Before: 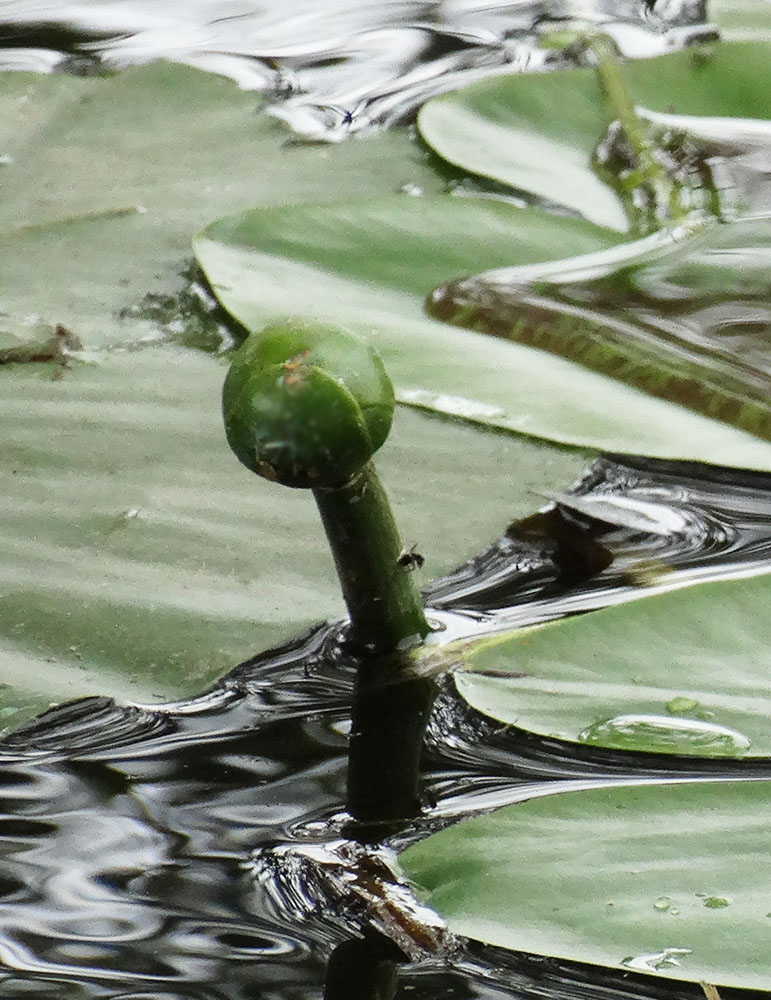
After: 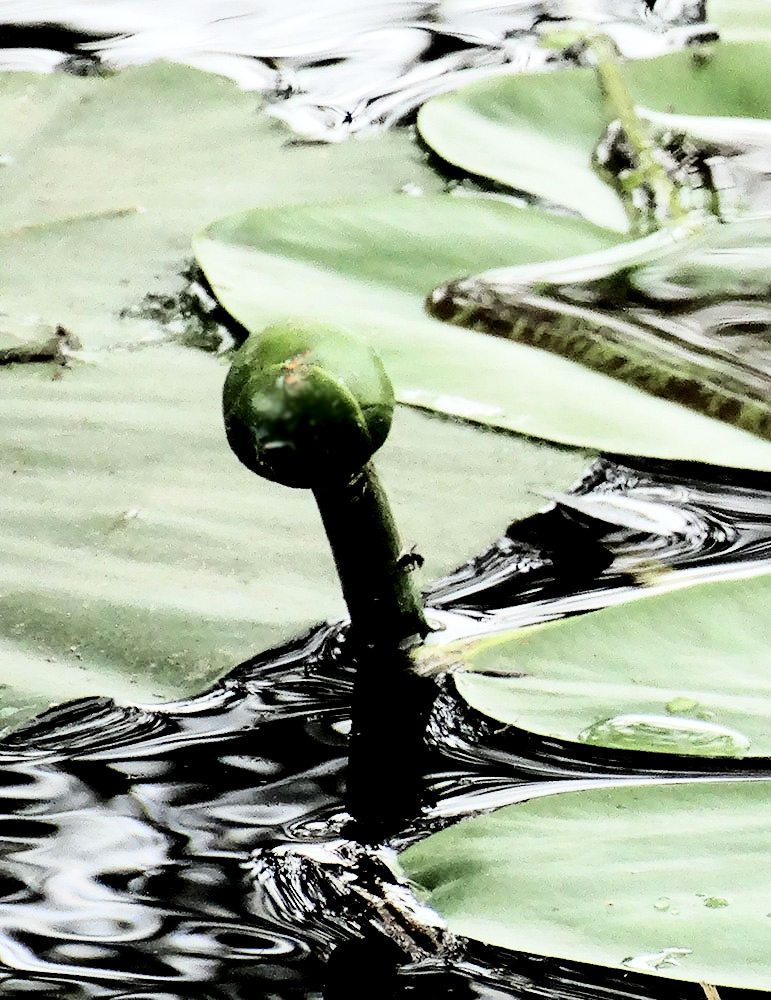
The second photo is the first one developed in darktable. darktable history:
rgb levels: levels [[0.034, 0.472, 0.904], [0, 0.5, 1], [0, 0.5, 1]]
tone curve: curves: ch0 [(0, 0) (0.003, 0.001) (0.011, 0.004) (0.025, 0.009) (0.044, 0.016) (0.069, 0.025) (0.1, 0.036) (0.136, 0.059) (0.177, 0.103) (0.224, 0.175) (0.277, 0.274) (0.335, 0.395) (0.399, 0.52) (0.468, 0.635) (0.543, 0.733) (0.623, 0.817) (0.709, 0.888) (0.801, 0.93) (0.898, 0.964) (1, 1)], color space Lab, independent channels, preserve colors none
